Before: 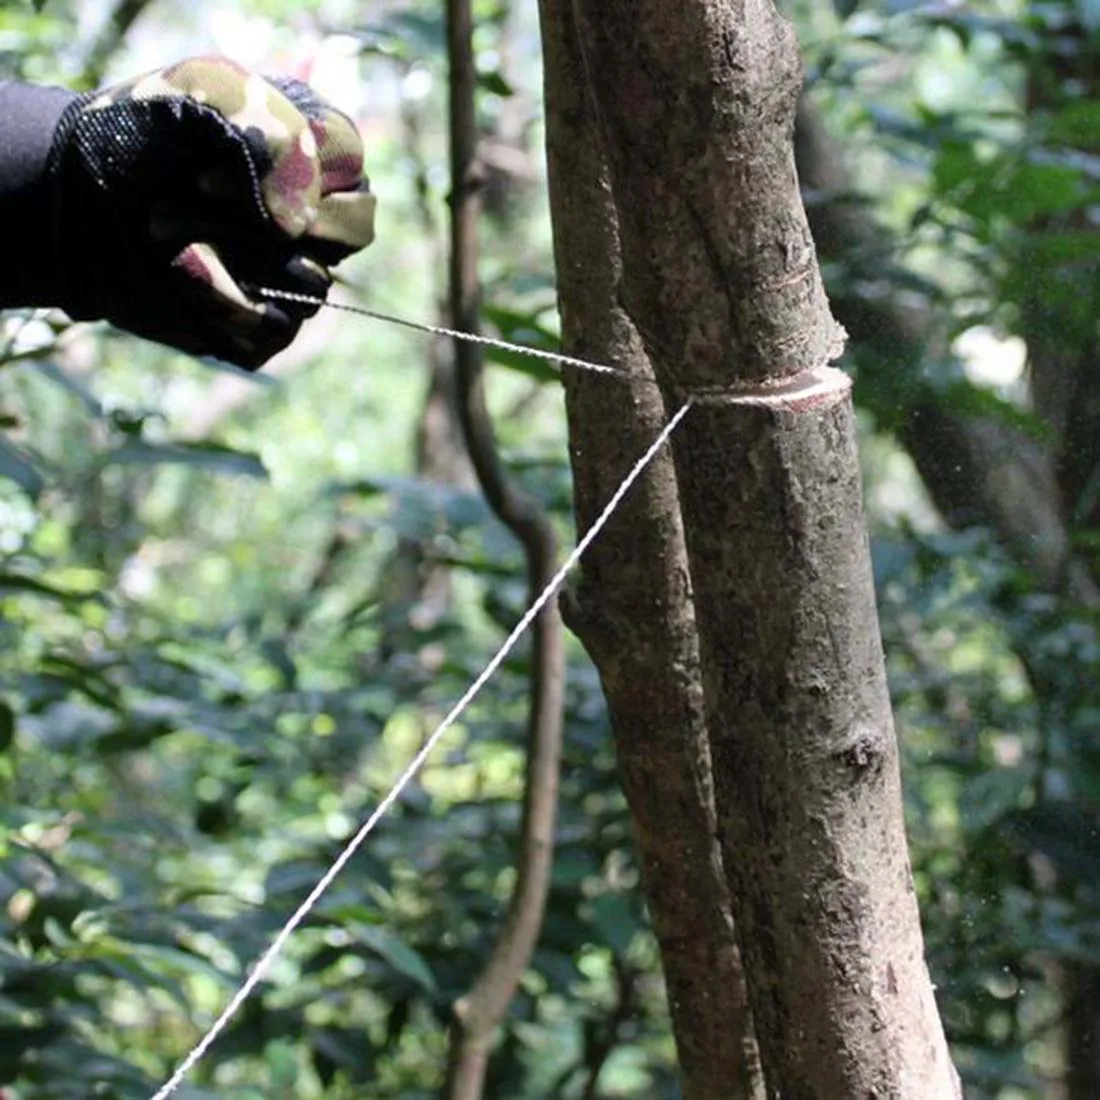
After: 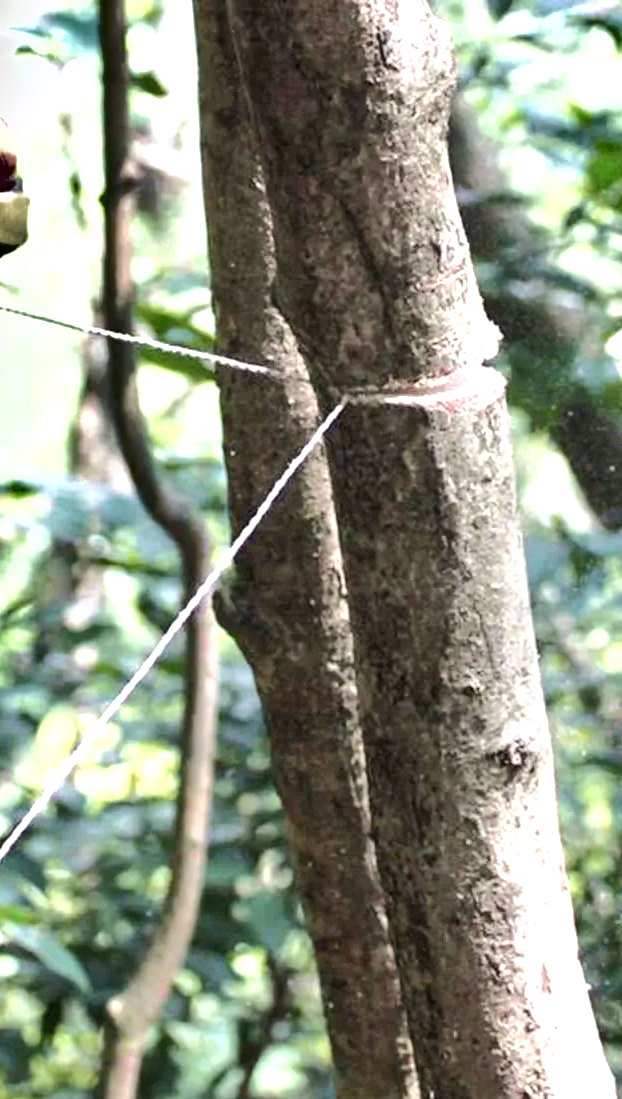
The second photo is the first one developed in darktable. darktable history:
crop: left 31.507%, top 0.014%, right 11.874%
exposure: black level correction 0, exposure 1.499 EV, compensate highlight preservation false
tone curve: curves: ch0 [(0, 0) (0.052, 0.018) (0.236, 0.207) (0.41, 0.417) (0.485, 0.518) (0.54, 0.584) (0.625, 0.666) (0.845, 0.828) (0.994, 0.964)]; ch1 [(0, 0) (0.136, 0.146) (0.317, 0.34) (0.382, 0.408) (0.434, 0.441) (0.472, 0.479) (0.498, 0.501) (0.557, 0.558) (0.616, 0.59) (0.739, 0.7) (1, 1)]; ch2 [(0, 0) (0.352, 0.403) (0.447, 0.466) (0.482, 0.482) (0.528, 0.526) (0.586, 0.577) (0.618, 0.621) (0.785, 0.747) (1, 1)], color space Lab, independent channels, preserve colors none
shadows and highlights: soften with gaussian
